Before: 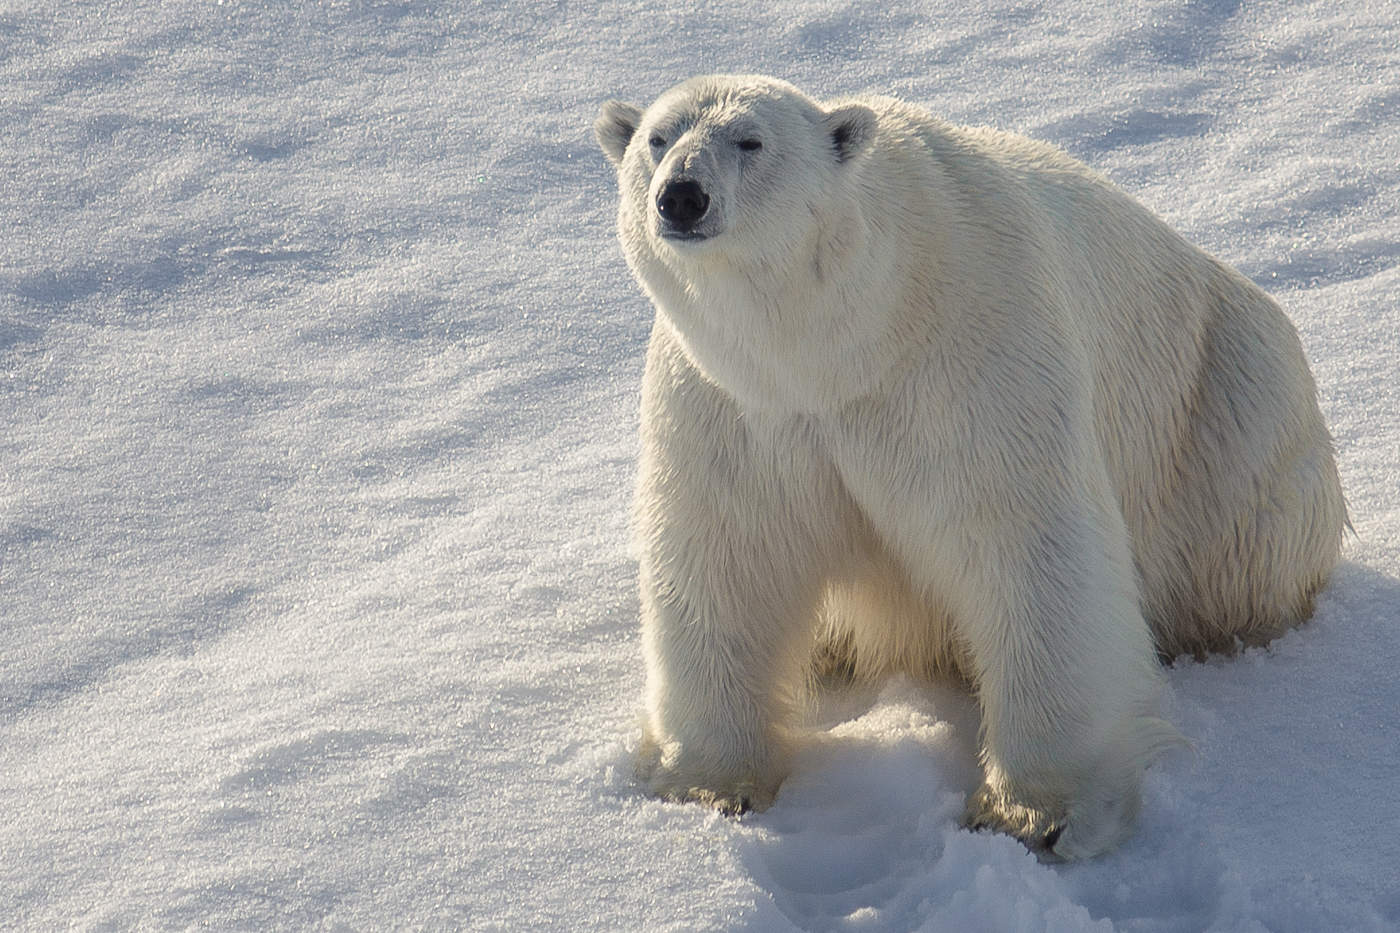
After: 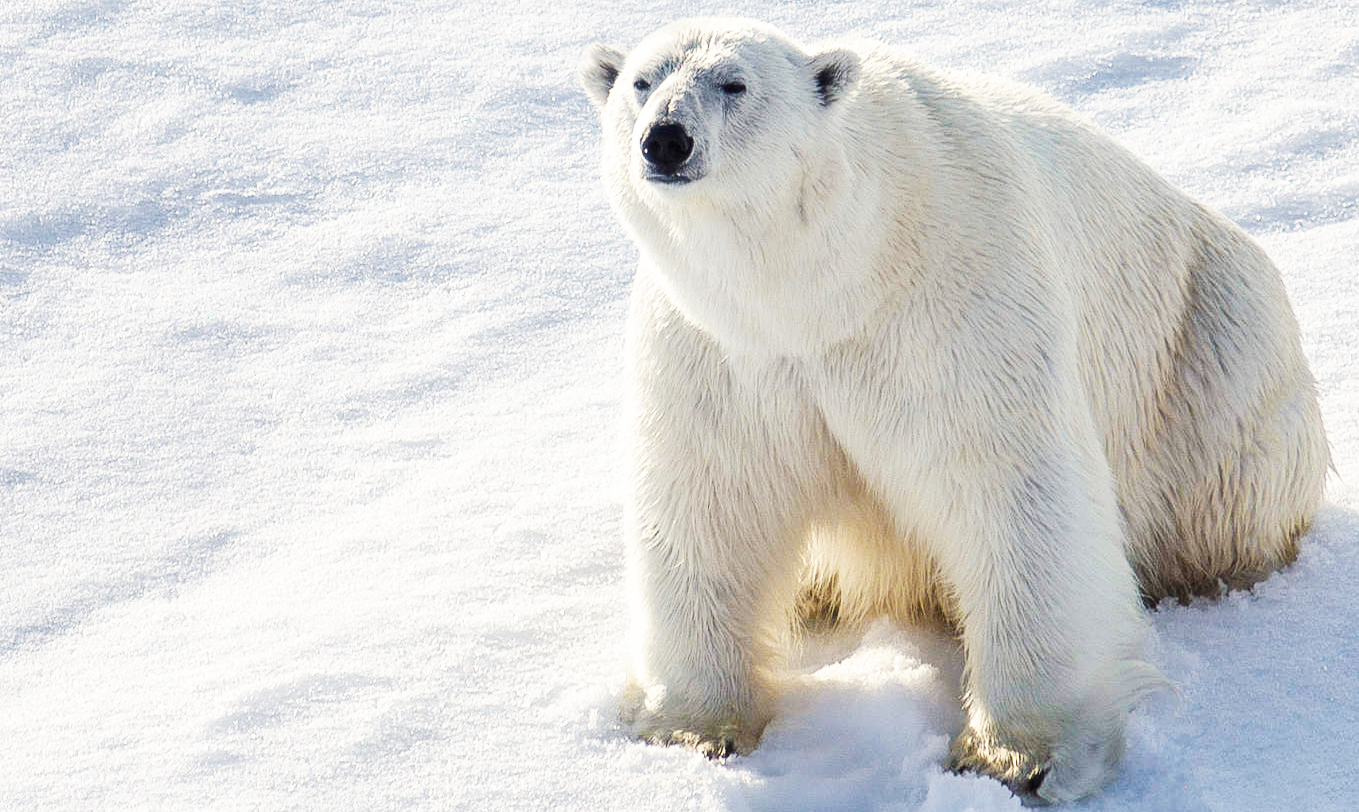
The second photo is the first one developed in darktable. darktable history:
crop: left 1.212%, top 6.16%, right 1.699%, bottom 6.768%
shadows and highlights: shadows 36.83, highlights -26.71, soften with gaussian
base curve: curves: ch0 [(0, 0) (0.007, 0.004) (0.027, 0.03) (0.046, 0.07) (0.207, 0.54) (0.442, 0.872) (0.673, 0.972) (1, 1)], preserve colors none
